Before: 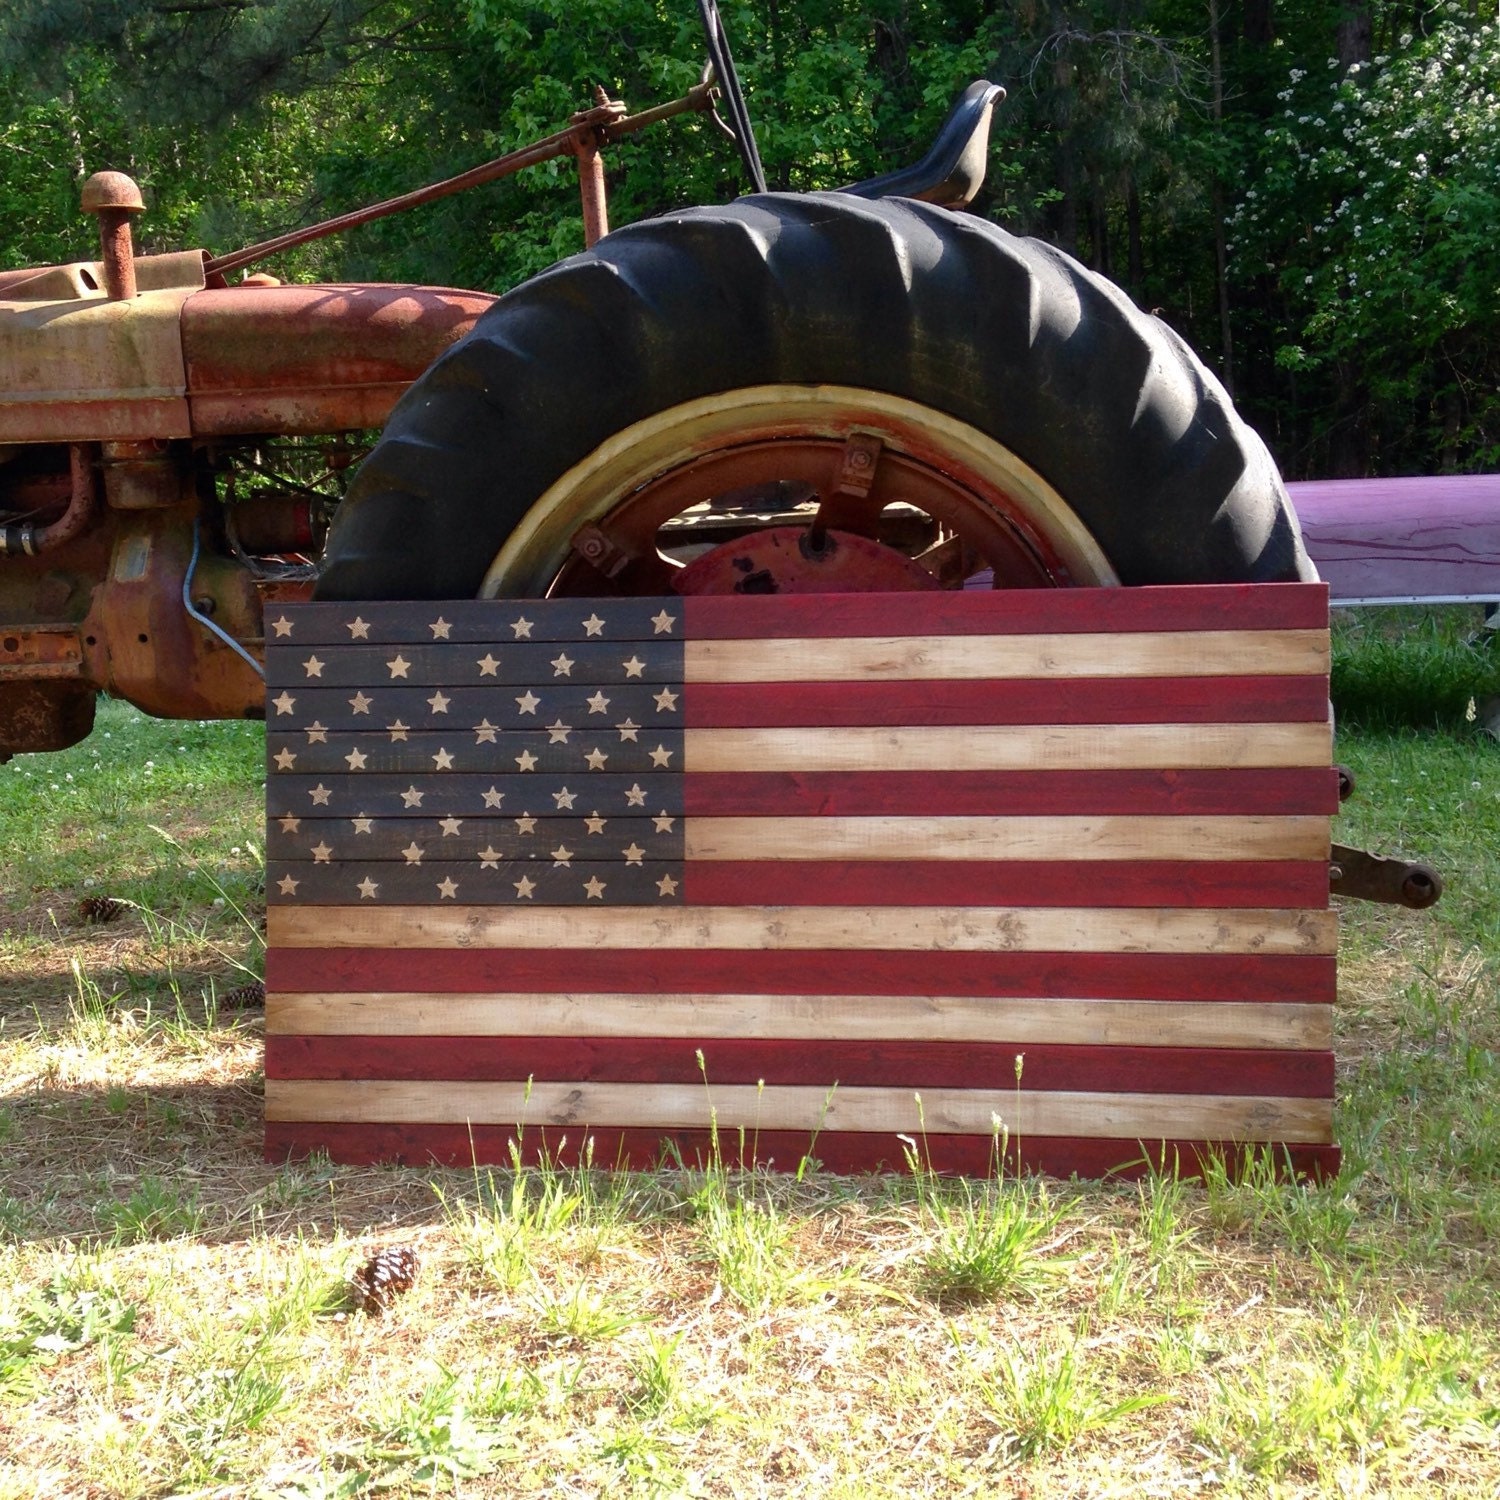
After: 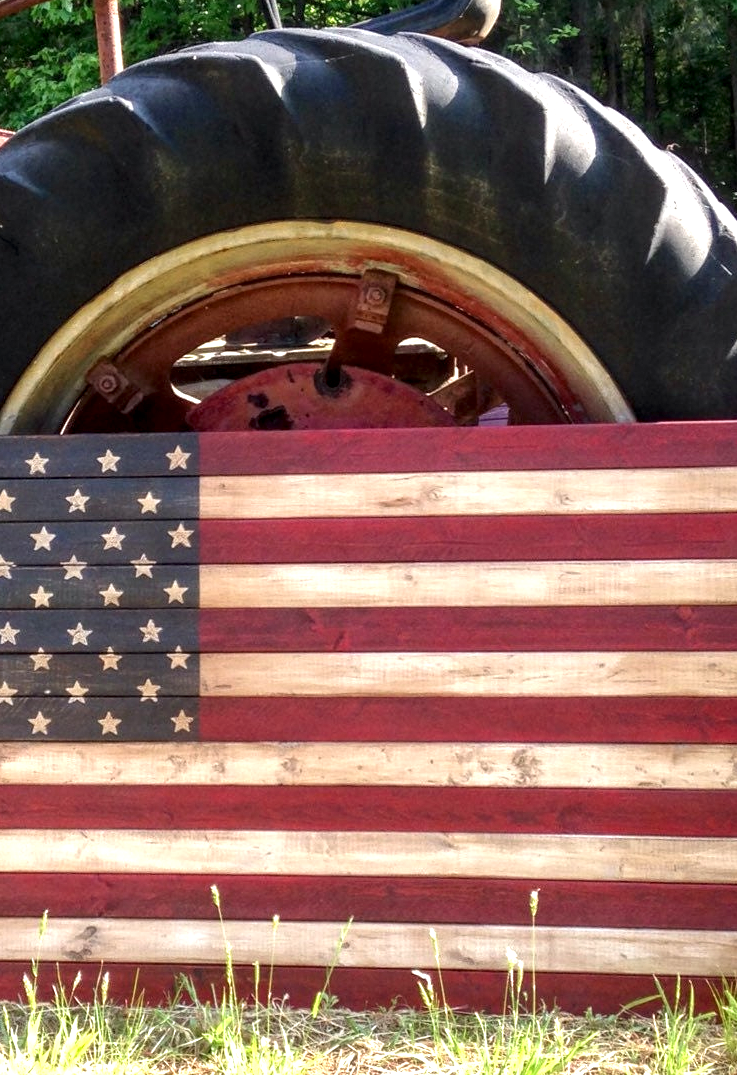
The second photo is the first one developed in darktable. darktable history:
local contrast: detail 142%
crop: left 32.365%, top 10.969%, right 18.464%, bottom 17.335%
exposure: exposure 0.778 EV, compensate exposure bias true, compensate highlight preservation false
